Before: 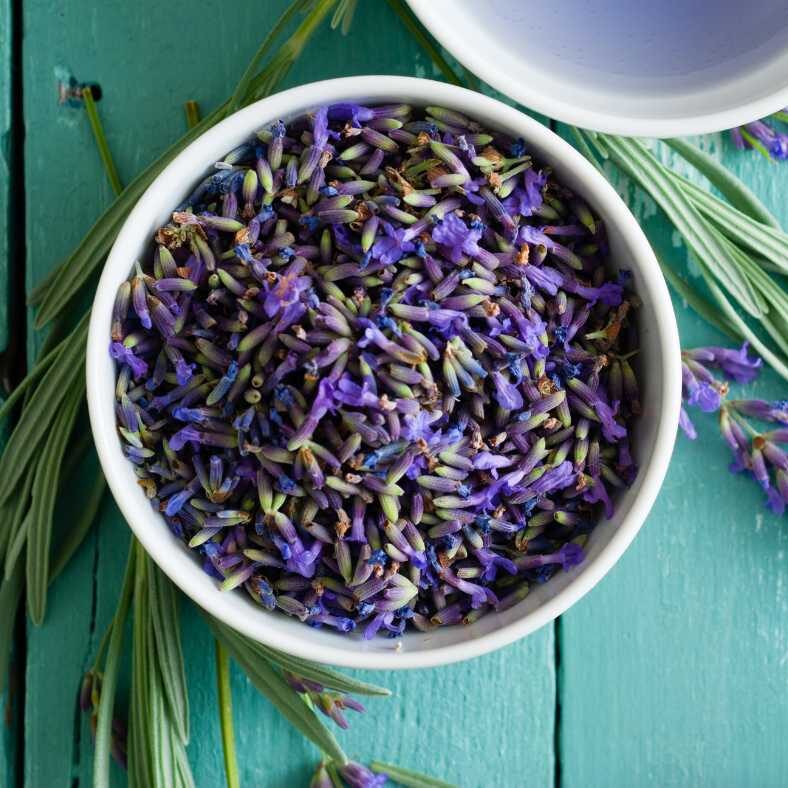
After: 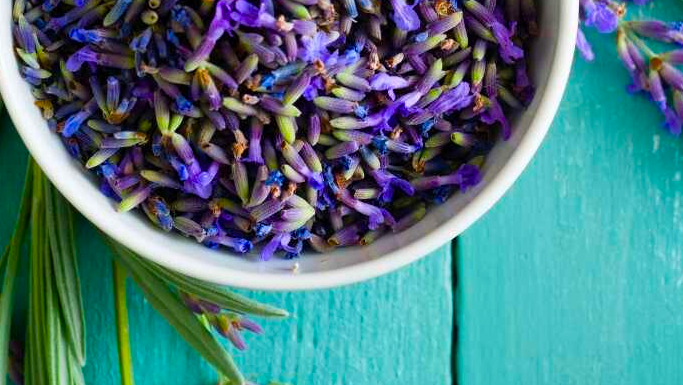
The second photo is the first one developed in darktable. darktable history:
crop and rotate: left 13.306%, top 48.129%, bottom 2.928%
color balance rgb: linear chroma grading › global chroma 15%, perceptual saturation grading › global saturation 30%
